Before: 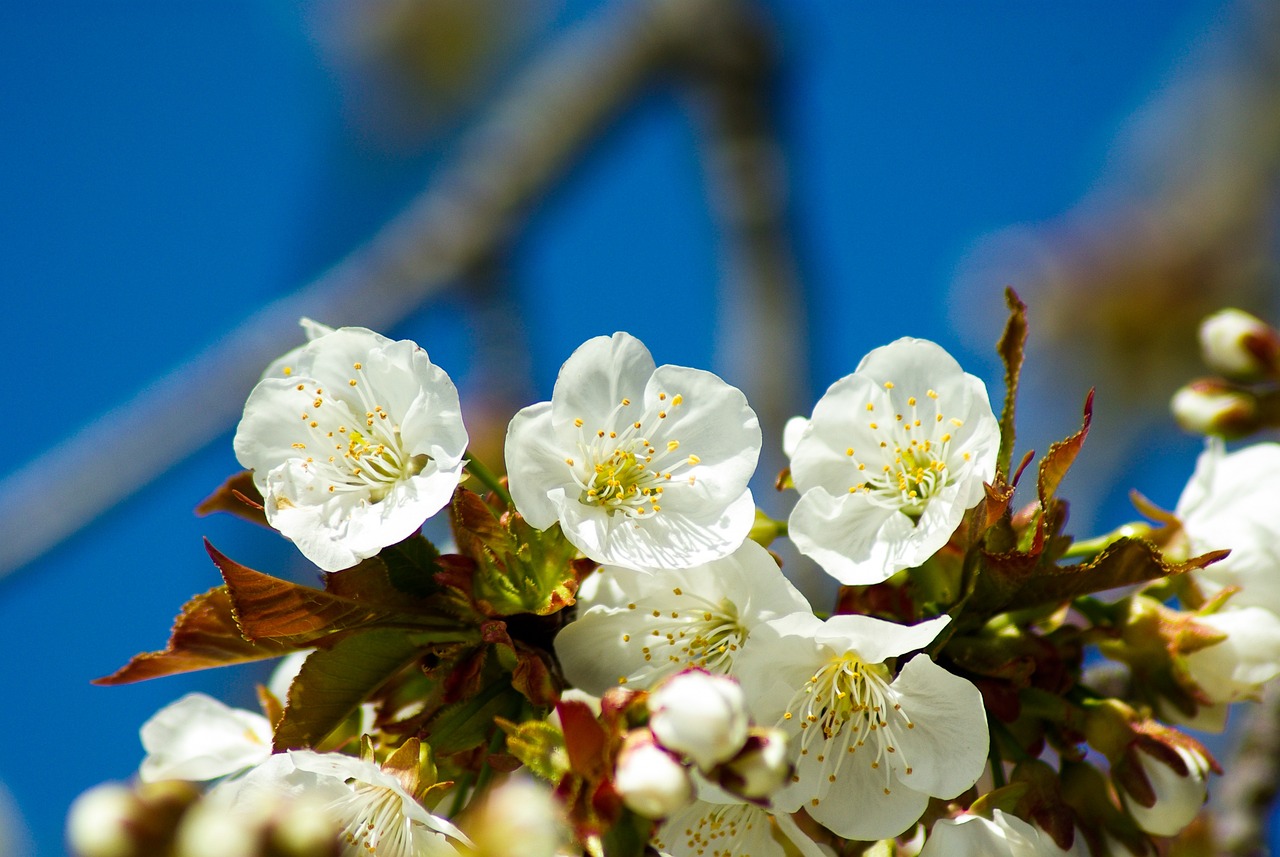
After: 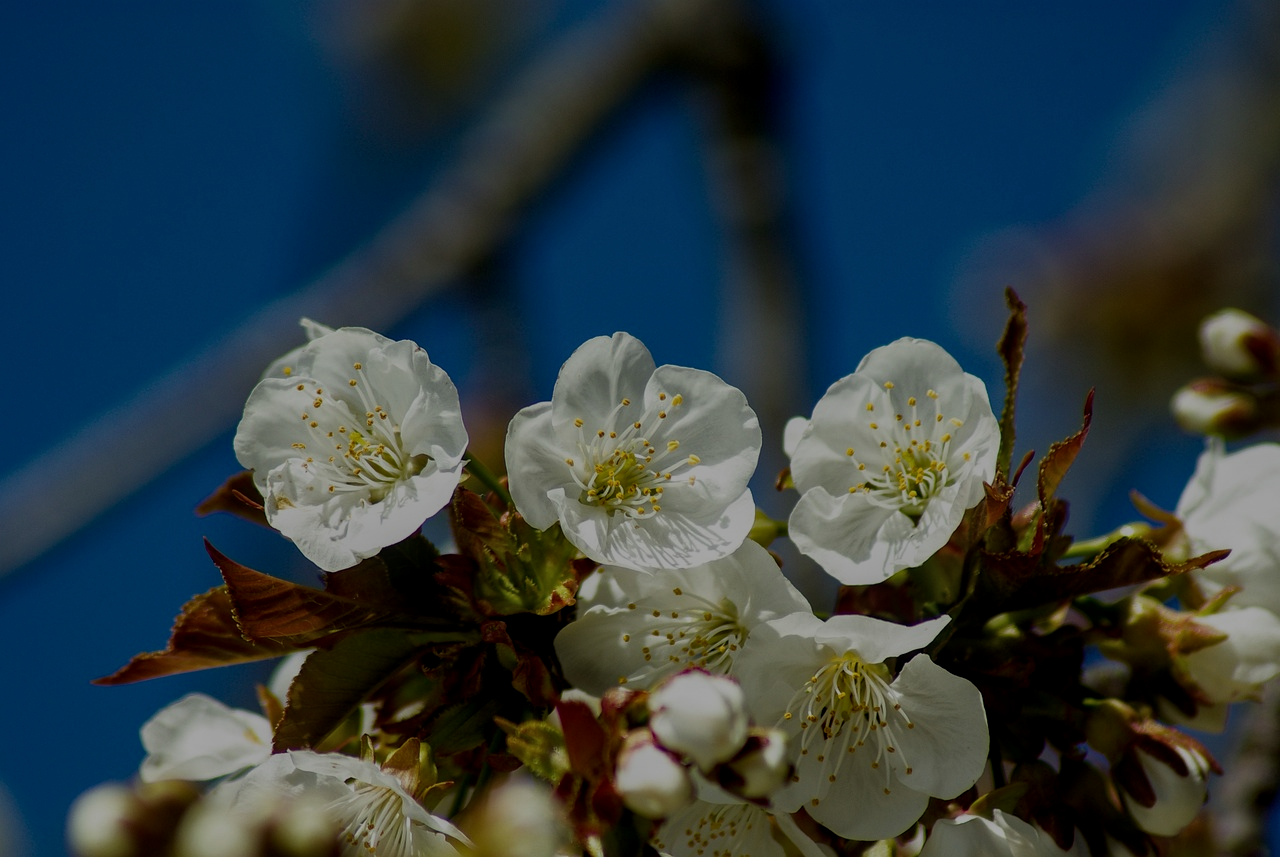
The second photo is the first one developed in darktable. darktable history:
local contrast: on, module defaults
tone equalizer: -8 EV -1.98 EV, -7 EV -1.97 EV, -6 EV -1.99 EV, -5 EV -1.98 EV, -4 EV -1.97 EV, -3 EV -1.99 EV, -2 EV -1.99 EV, -1 EV -1.6 EV, +0 EV -1.98 EV, edges refinement/feathering 500, mask exposure compensation -1.57 EV, preserve details no
